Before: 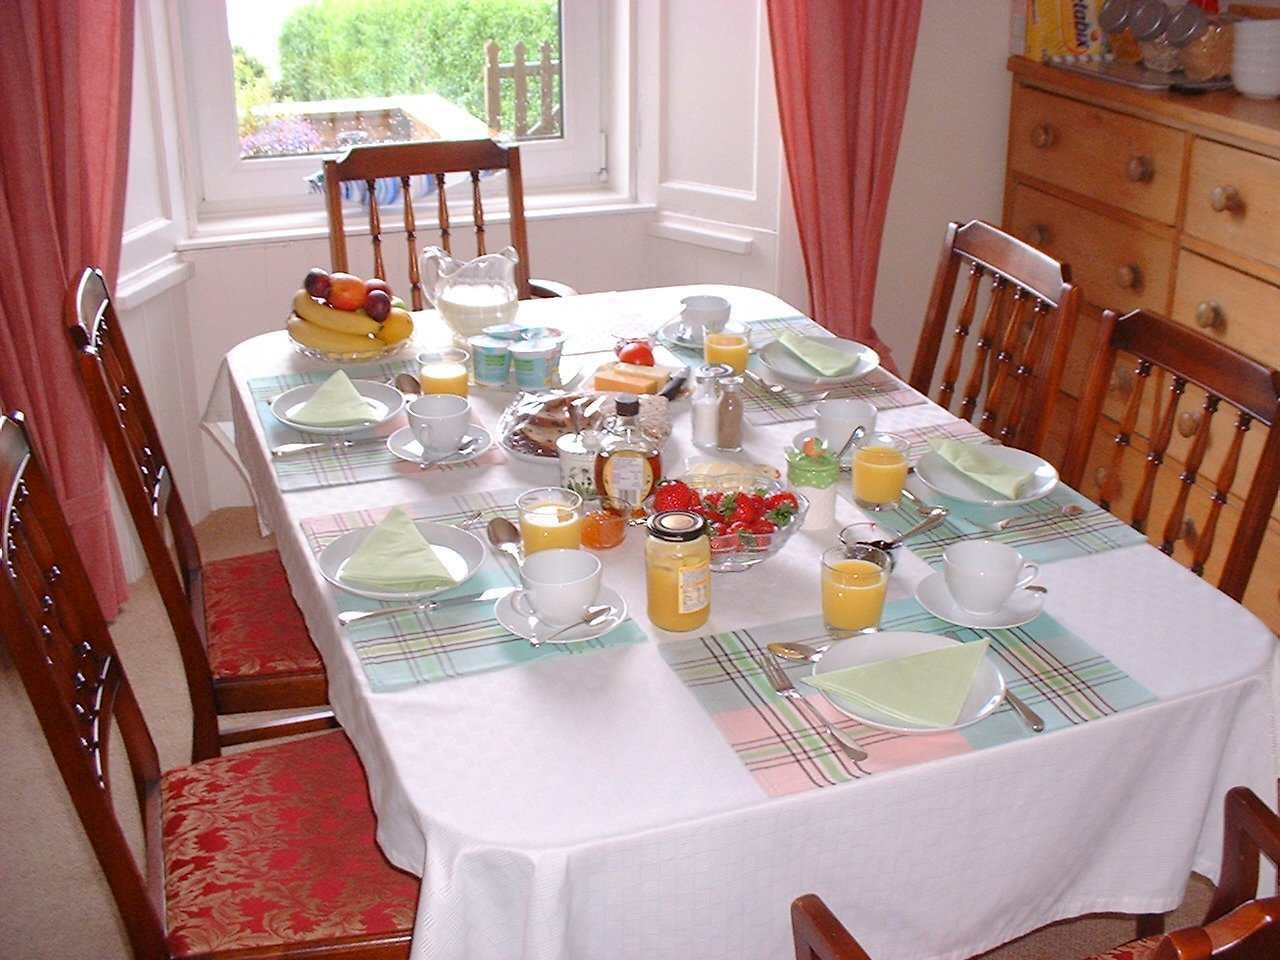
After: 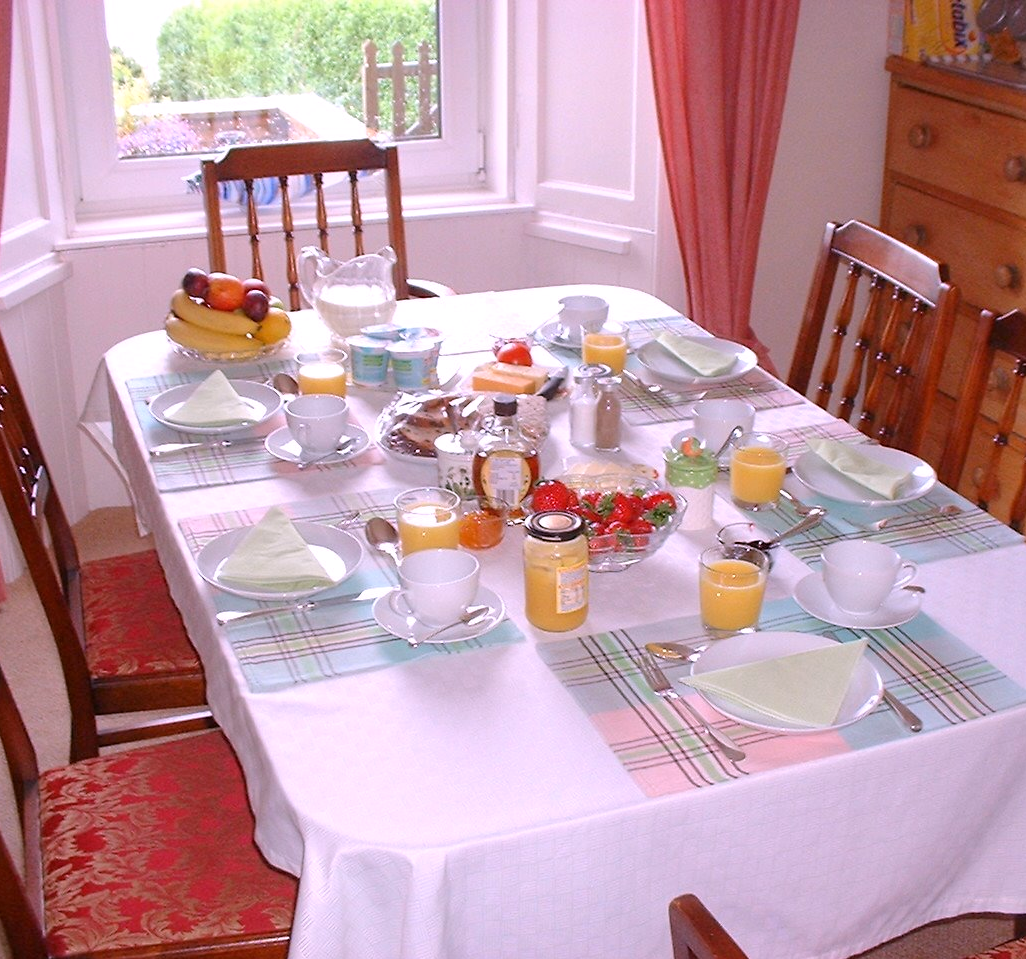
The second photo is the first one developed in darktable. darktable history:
white balance: red 1.066, blue 1.119
crop and rotate: left 9.597%, right 10.195%
base curve: exposure shift 0, preserve colors none
